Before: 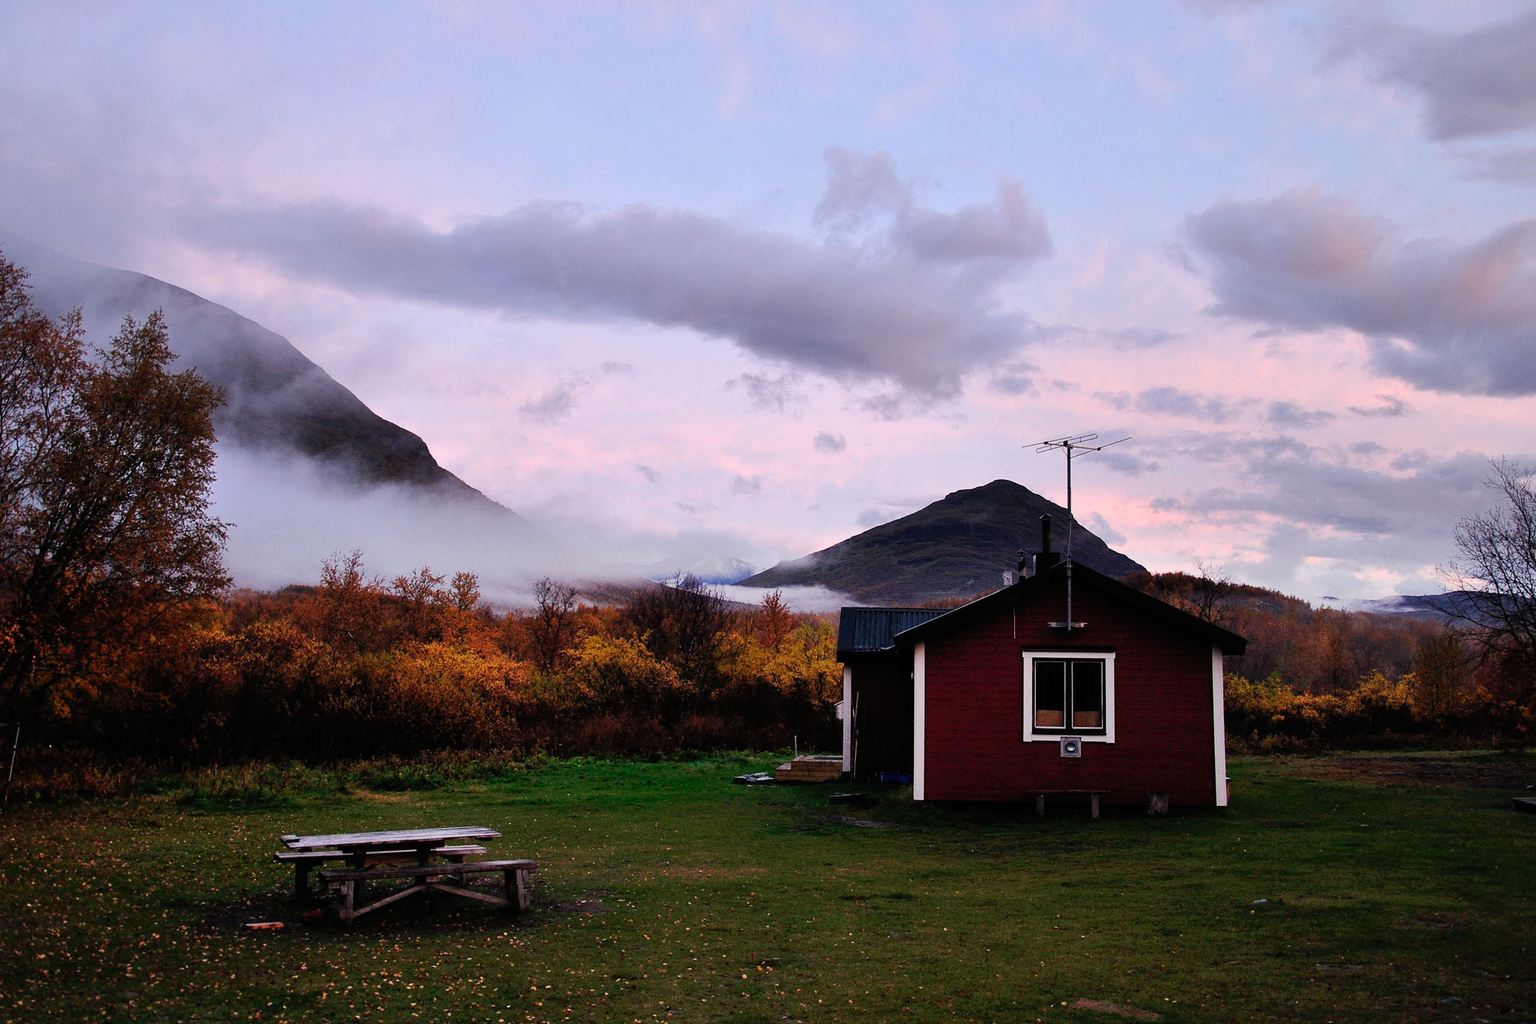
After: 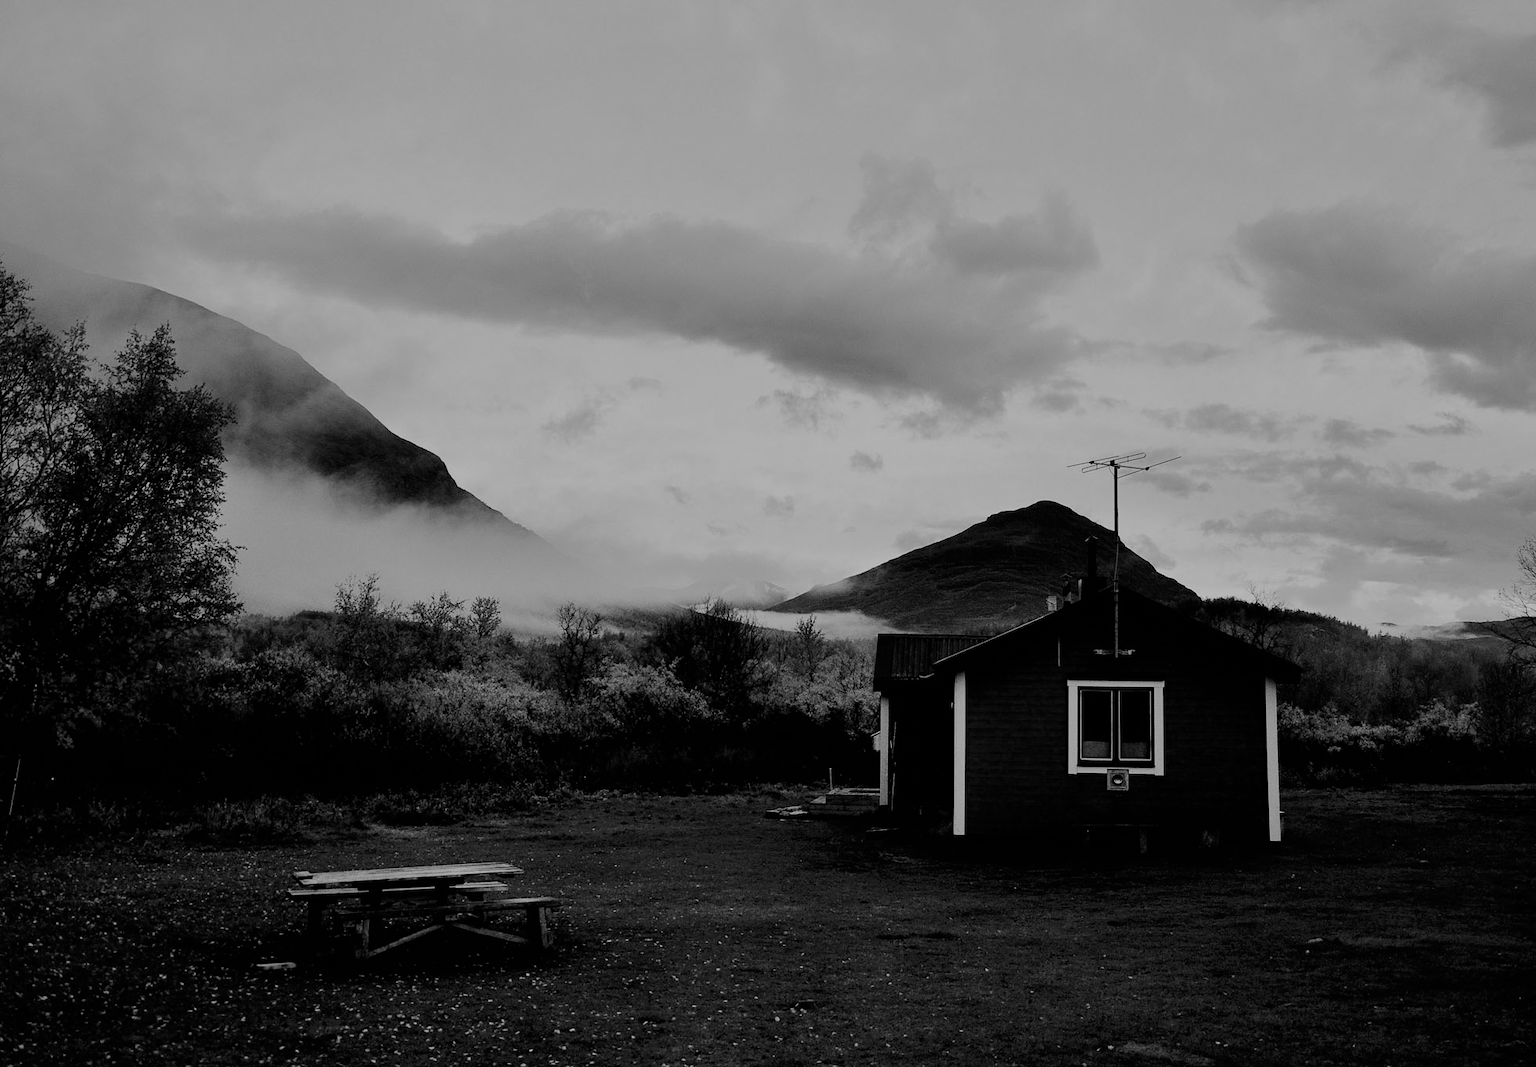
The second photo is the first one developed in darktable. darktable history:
filmic rgb: black relative exposure -7.77 EV, white relative exposure 4.45 EV, hardness 3.76, latitude 38.6%, contrast 0.978, highlights saturation mix 8.58%, shadows ↔ highlights balance 4.26%, preserve chrominance max RGB
exposure: black level correction 0, exposure 0.199 EV, compensate exposure bias true, compensate highlight preservation false
crop: right 4.168%, bottom 0.031%
color zones: curves: ch1 [(0, -0.014) (0.143, -0.013) (0.286, -0.013) (0.429, -0.016) (0.571, -0.019) (0.714, -0.015) (0.857, 0.002) (1, -0.014)]
